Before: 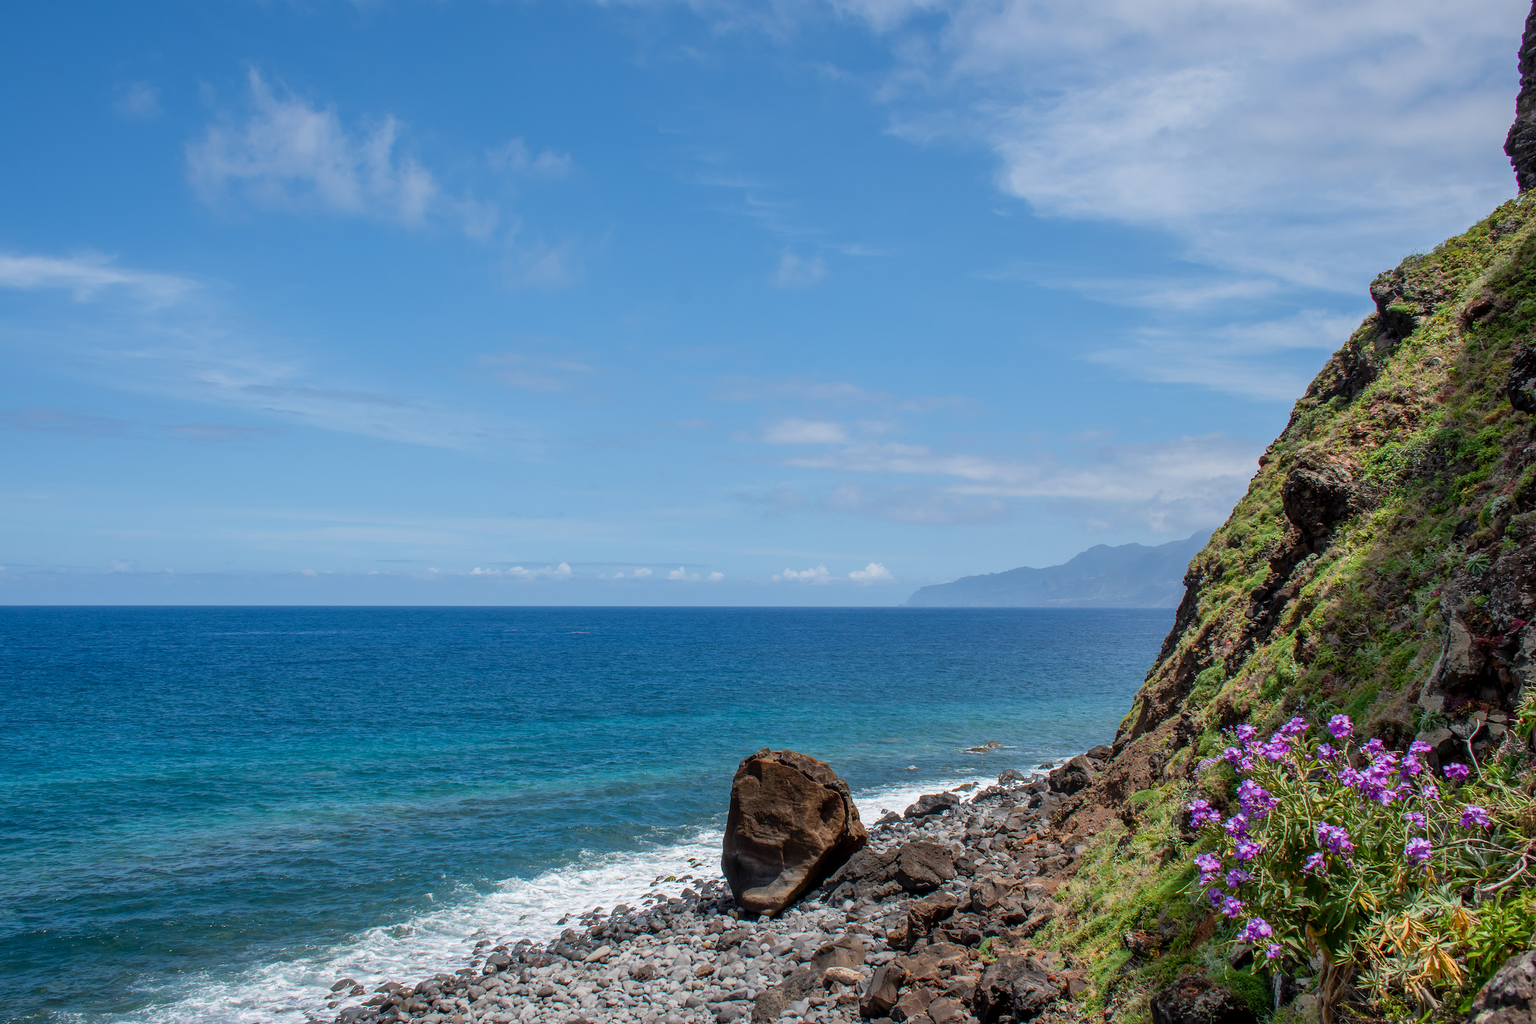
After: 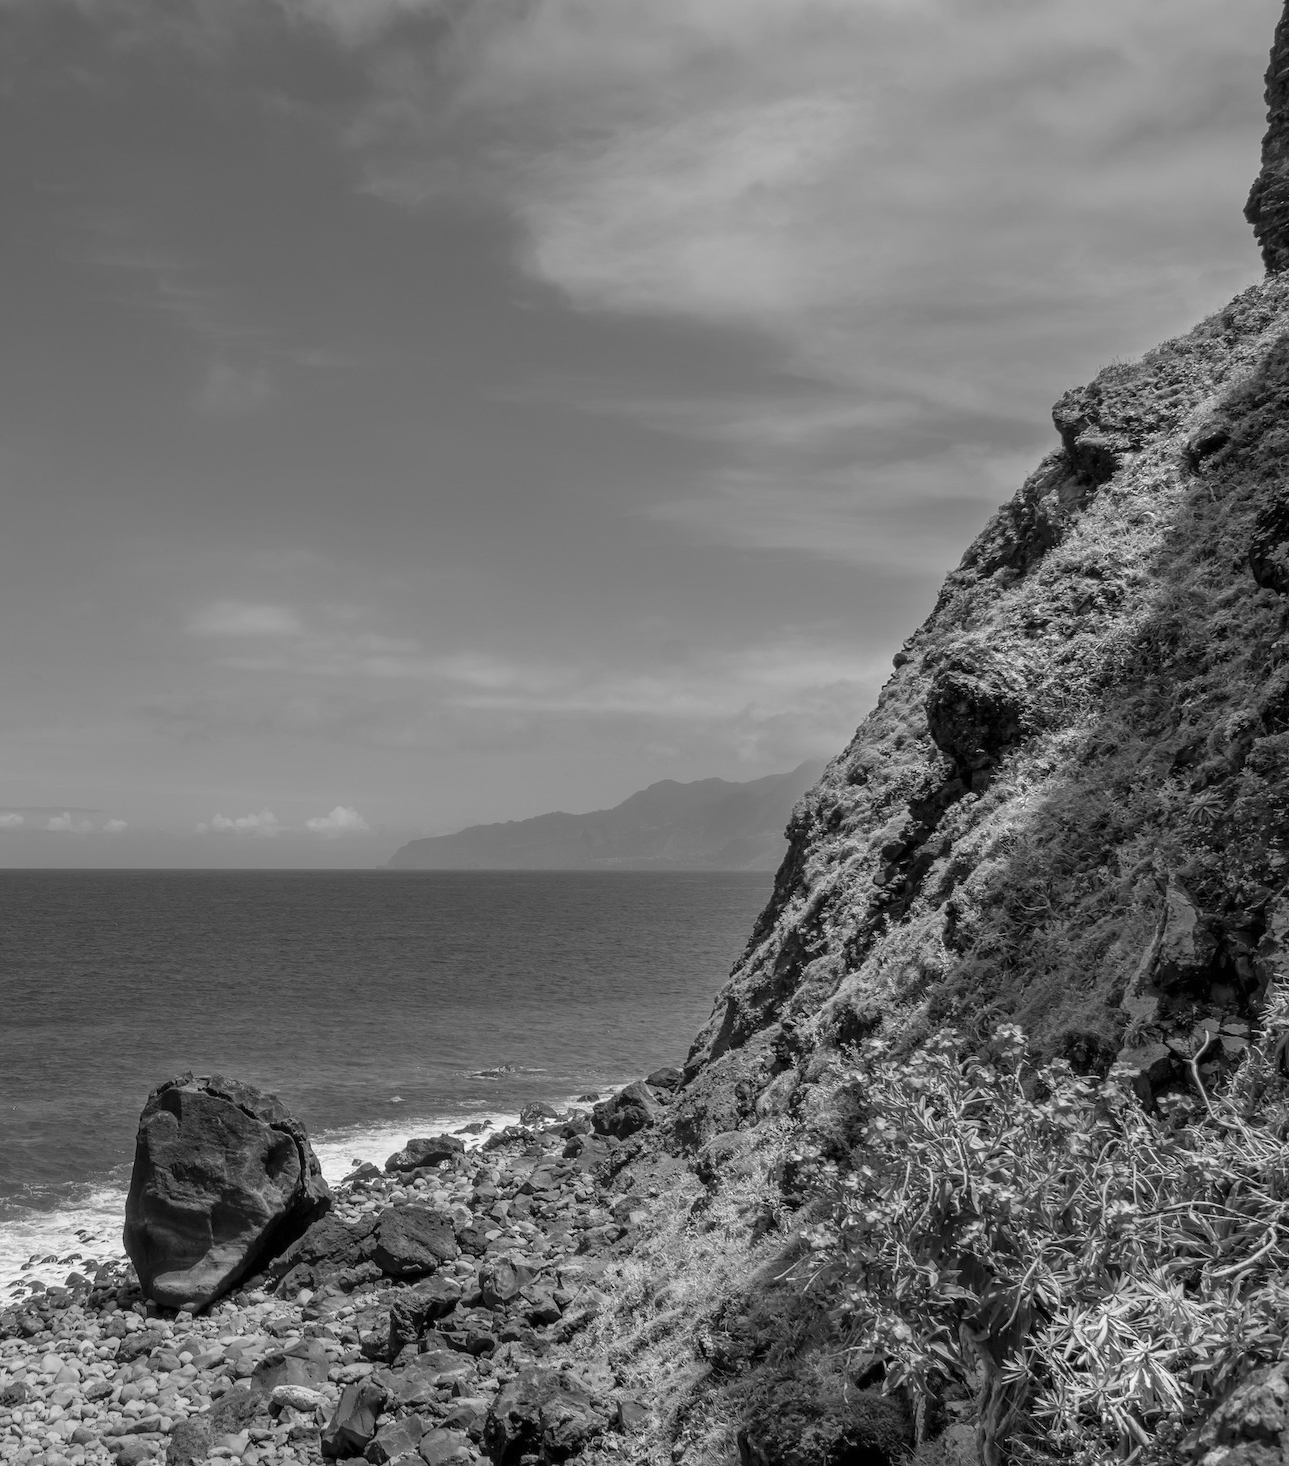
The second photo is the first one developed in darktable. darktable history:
crop: left 41.402%
monochrome: a 79.32, b 81.83, size 1.1
white balance: emerald 1
exposure: black level correction 0, exposure 0.95 EV, compensate exposure bias true, compensate highlight preservation false
